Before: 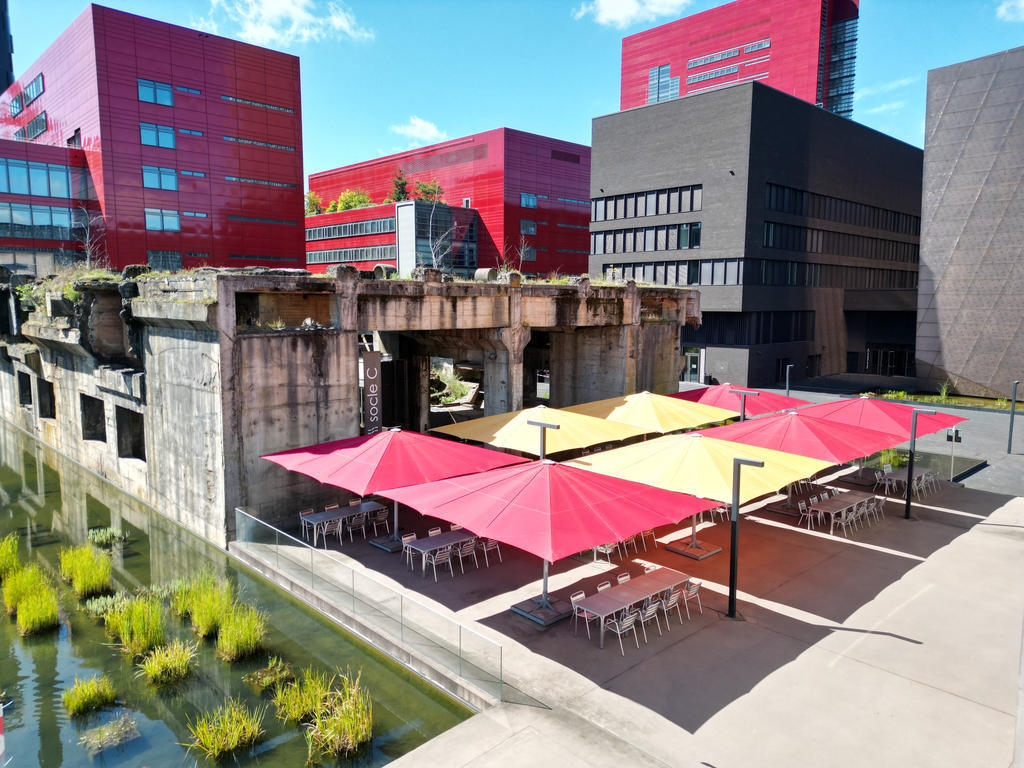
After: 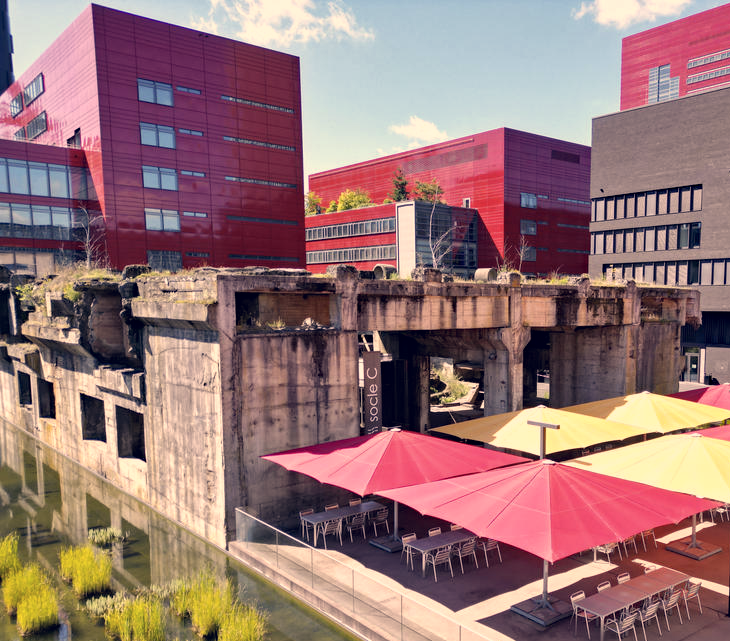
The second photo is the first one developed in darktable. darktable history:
tone equalizer: mask exposure compensation -0.514 EV
haze removal: compatibility mode true, adaptive false
color correction: highlights a* 20, highlights b* 27.61, shadows a* 3.45, shadows b* -16.85, saturation 0.747
crop: right 28.681%, bottom 16.488%
